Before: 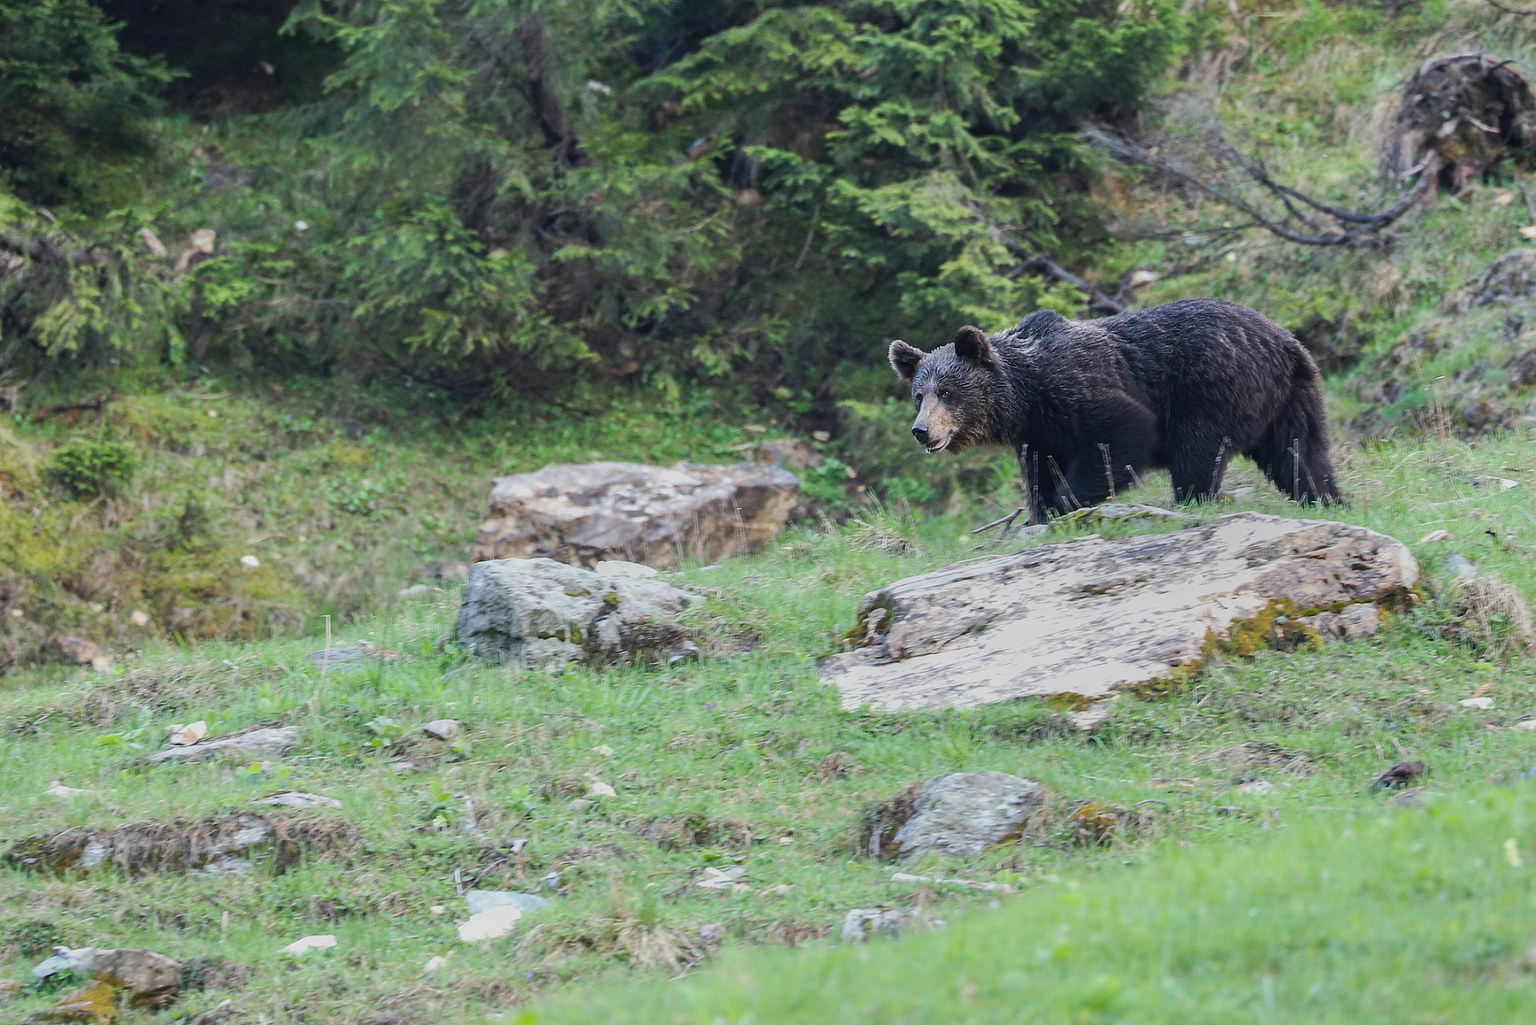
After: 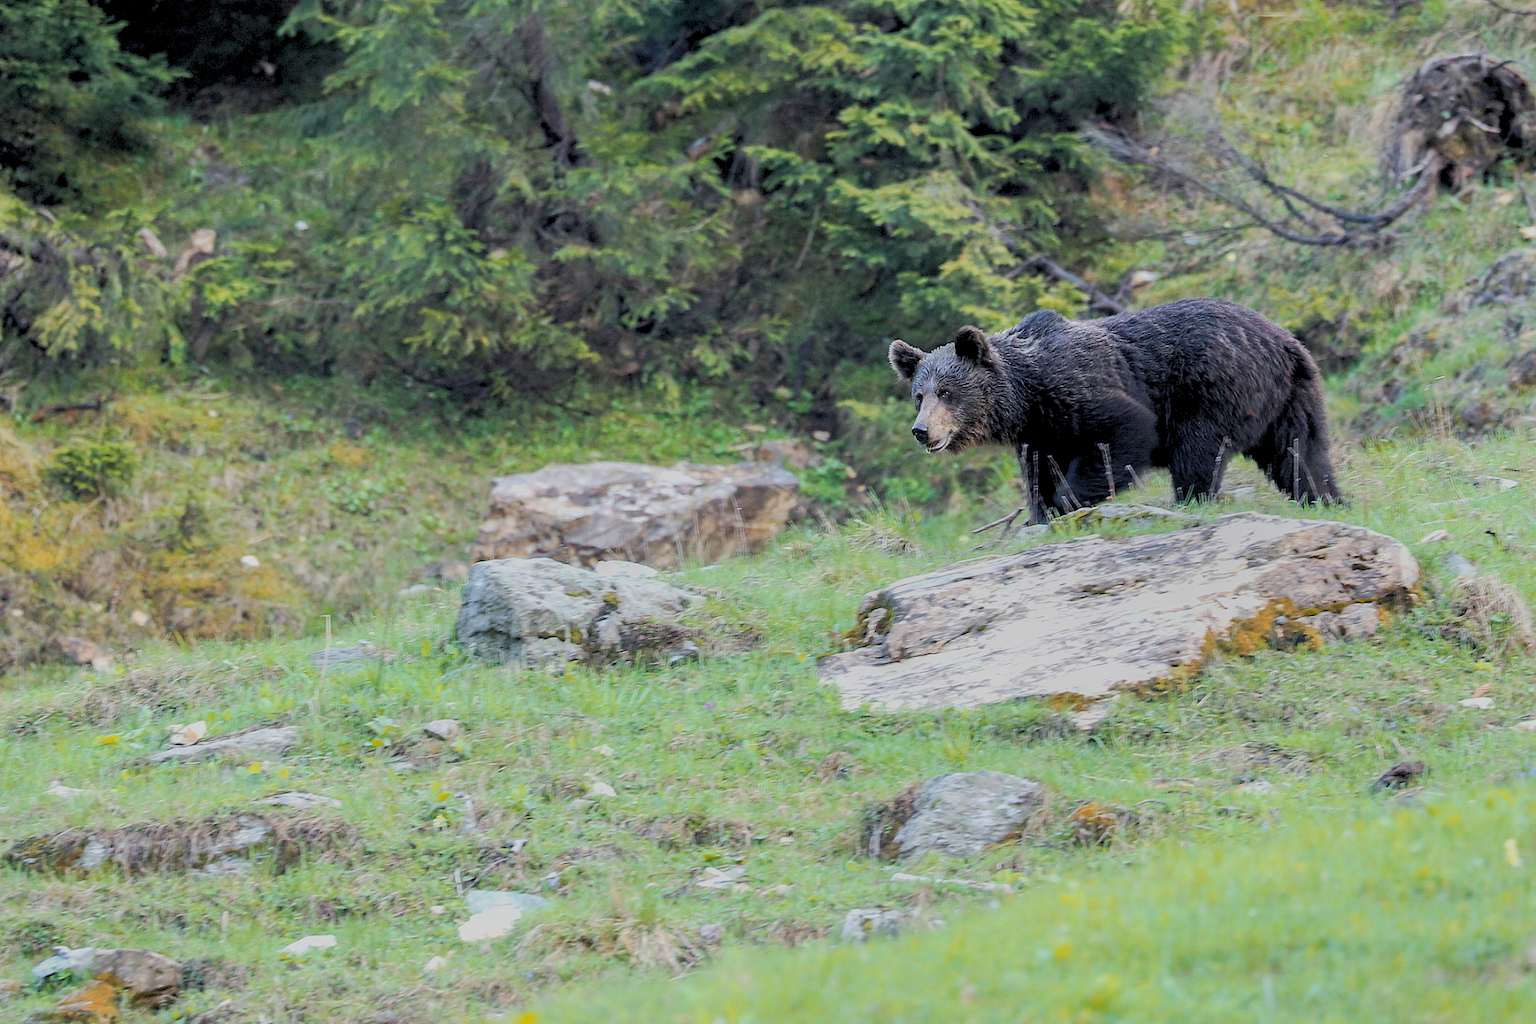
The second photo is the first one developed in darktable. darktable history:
rgb levels: preserve colors sum RGB, levels [[0.038, 0.433, 0.934], [0, 0.5, 1], [0, 0.5, 1]]
color zones: curves: ch2 [(0, 0.5) (0.143, 0.5) (0.286, 0.416) (0.429, 0.5) (0.571, 0.5) (0.714, 0.5) (0.857, 0.5) (1, 0.5)]
